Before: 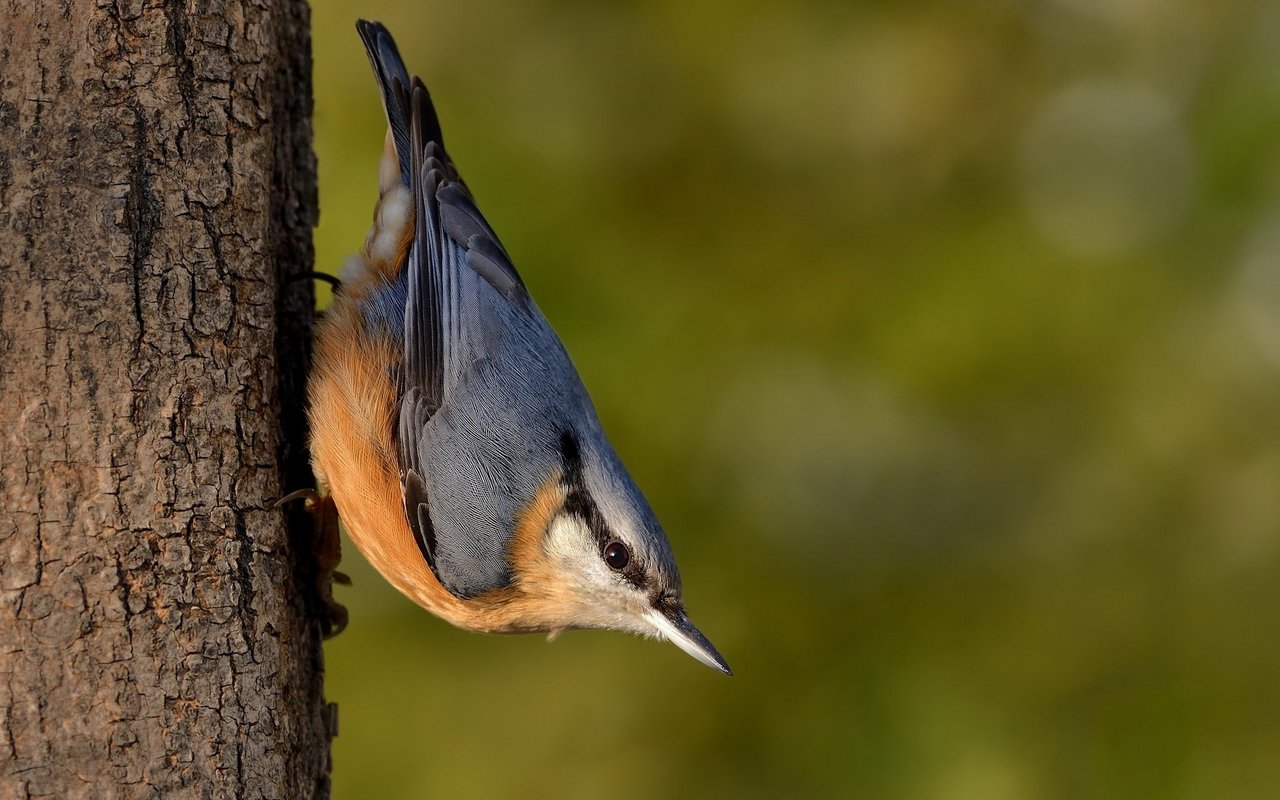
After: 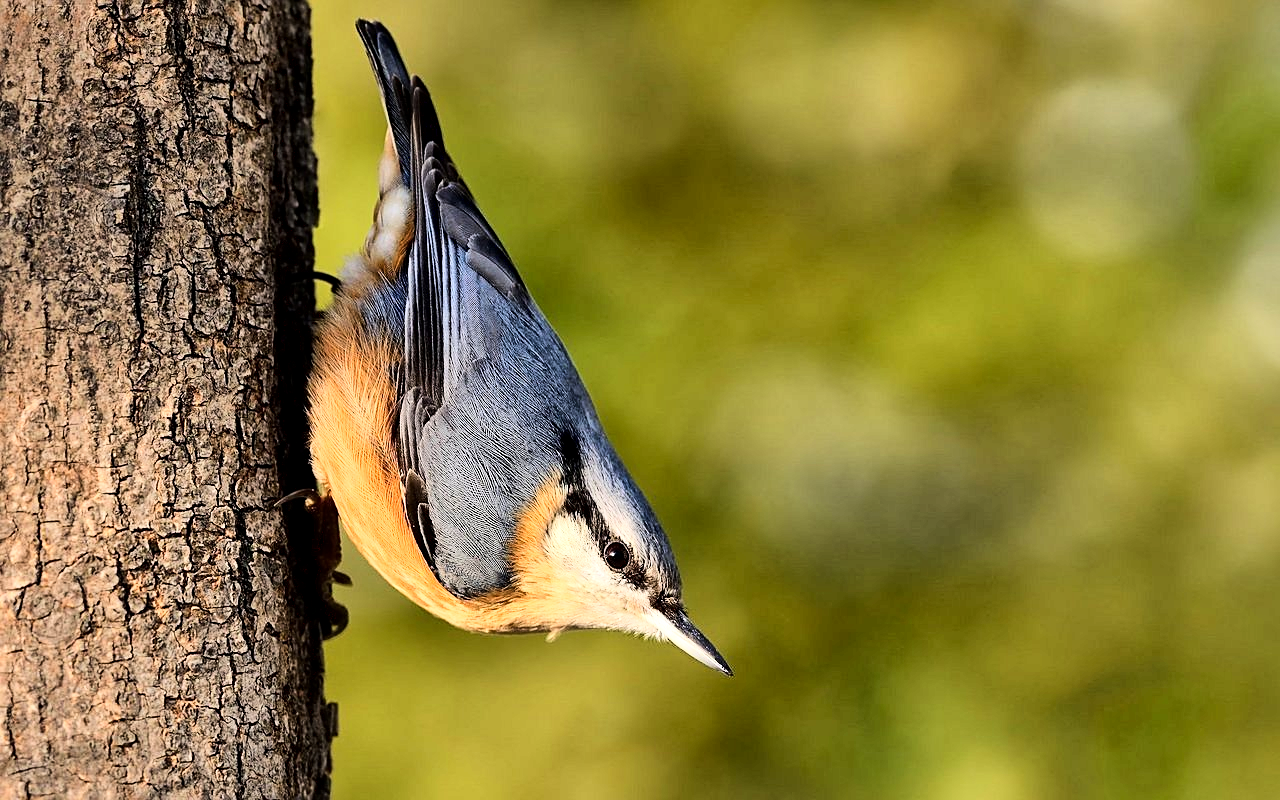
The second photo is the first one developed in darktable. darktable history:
contrast equalizer: y [[0.439, 0.44, 0.442, 0.457, 0.493, 0.498], [0.5 ×6], [0.5 ×6], [0 ×6], [0 ×6]], mix -0.193
sharpen: on, module defaults
base curve: curves: ch0 [(0, 0) (0, 0.001) (0.001, 0.001) (0.004, 0.002) (0.007, 0.004) (0.015, 0.013) (0.033, 0.045) (0.052, 0.096) (0.075, 0.17) (0.099, 0.241) (0.163, 0.42) (0.219, 0.55) (0.259, 0.616) (0.327, 0.722) (0.365, 0.765) (0.522, 0.873) (0.547, 0.881) (0.689, 0.919) (0.826, 0.952) (1, 1)]
local contrast: mode bilateral grid, contrast 19, coarseness 51, detail 132%, midtone range 0.2
